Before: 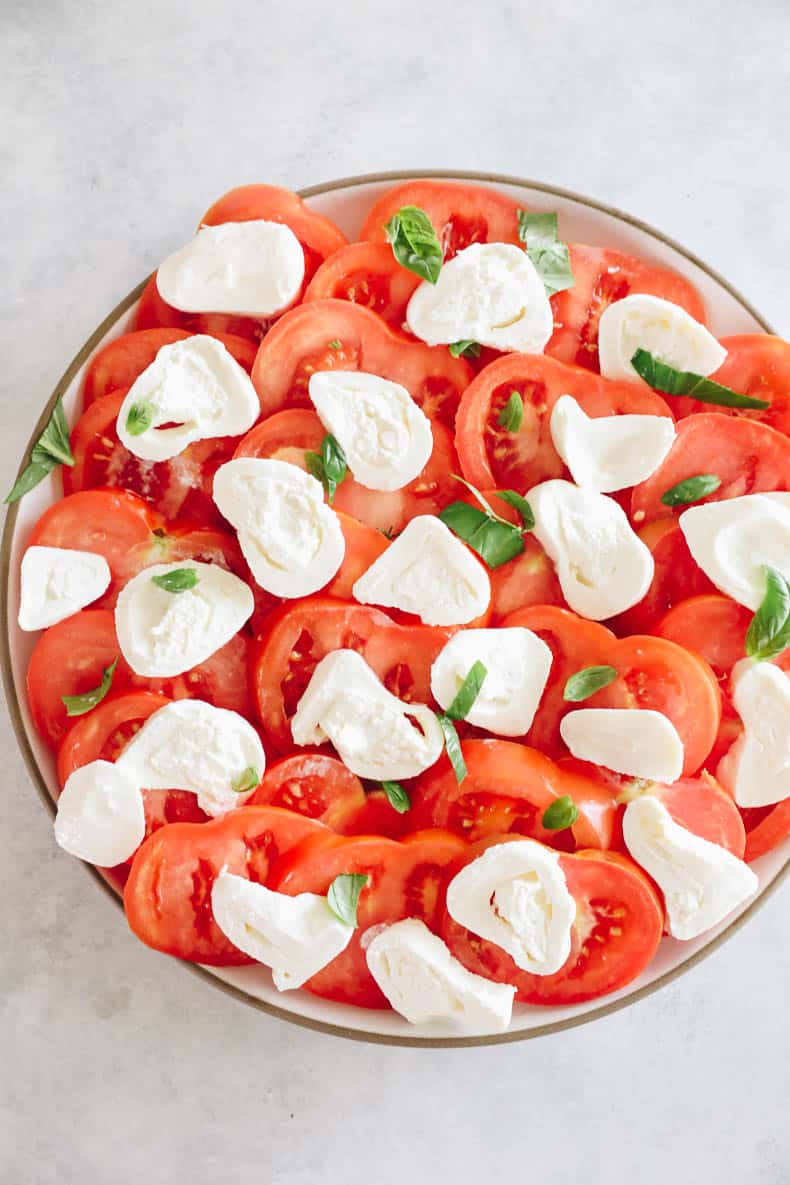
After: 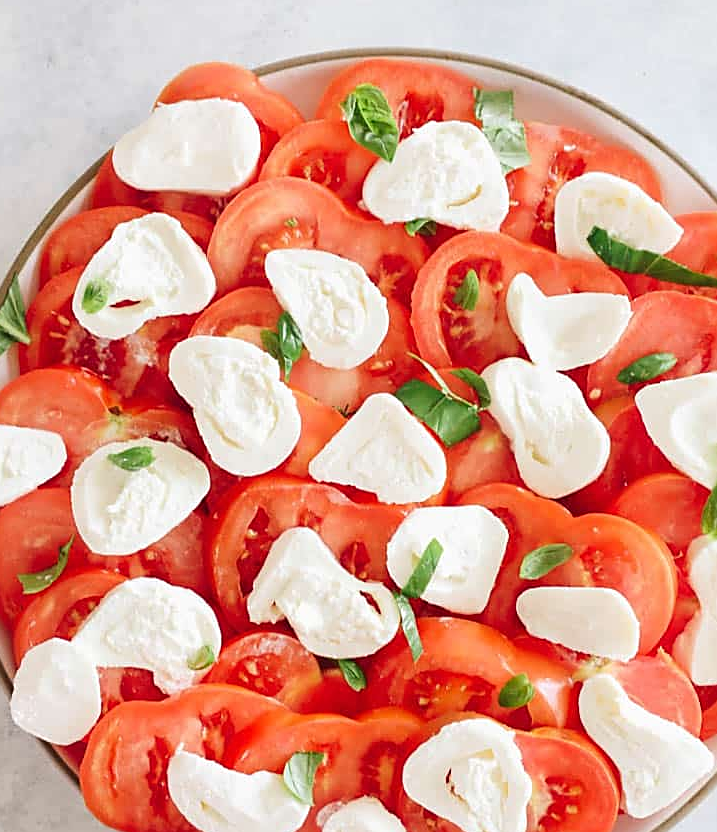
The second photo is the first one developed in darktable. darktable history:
sharpen: on, module defaults
crop: left 5.596%, top 10.314%, right 3.534%, bottom 19.395%
